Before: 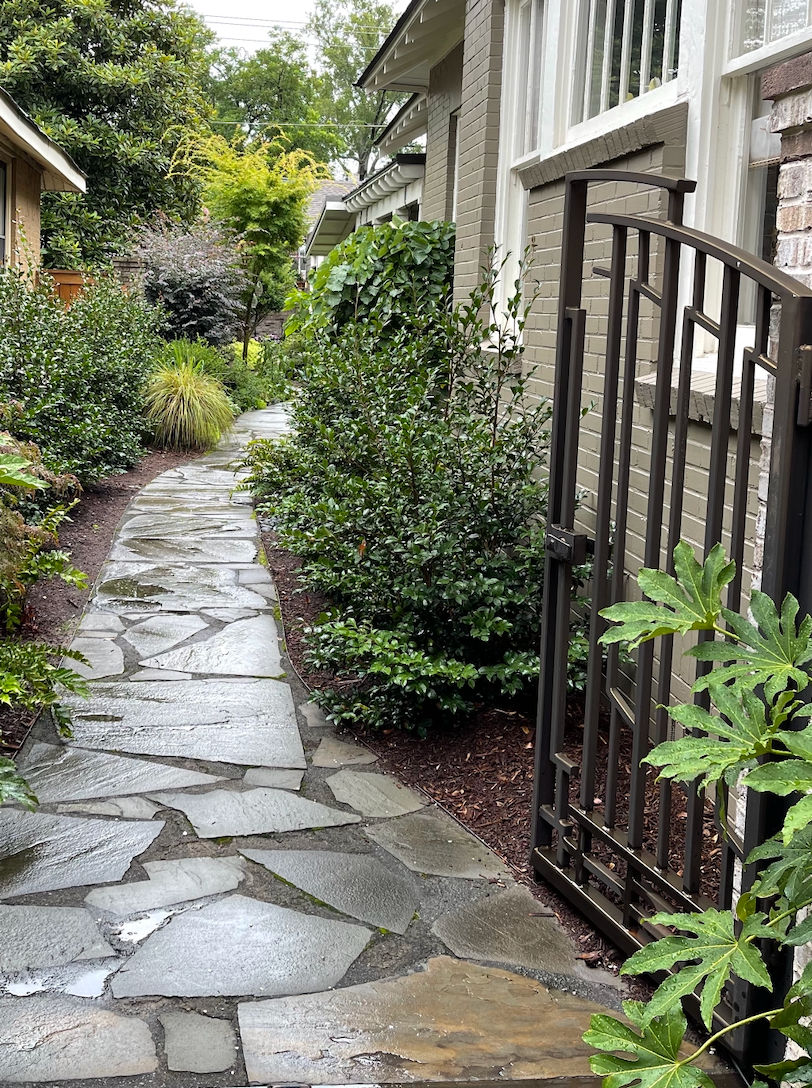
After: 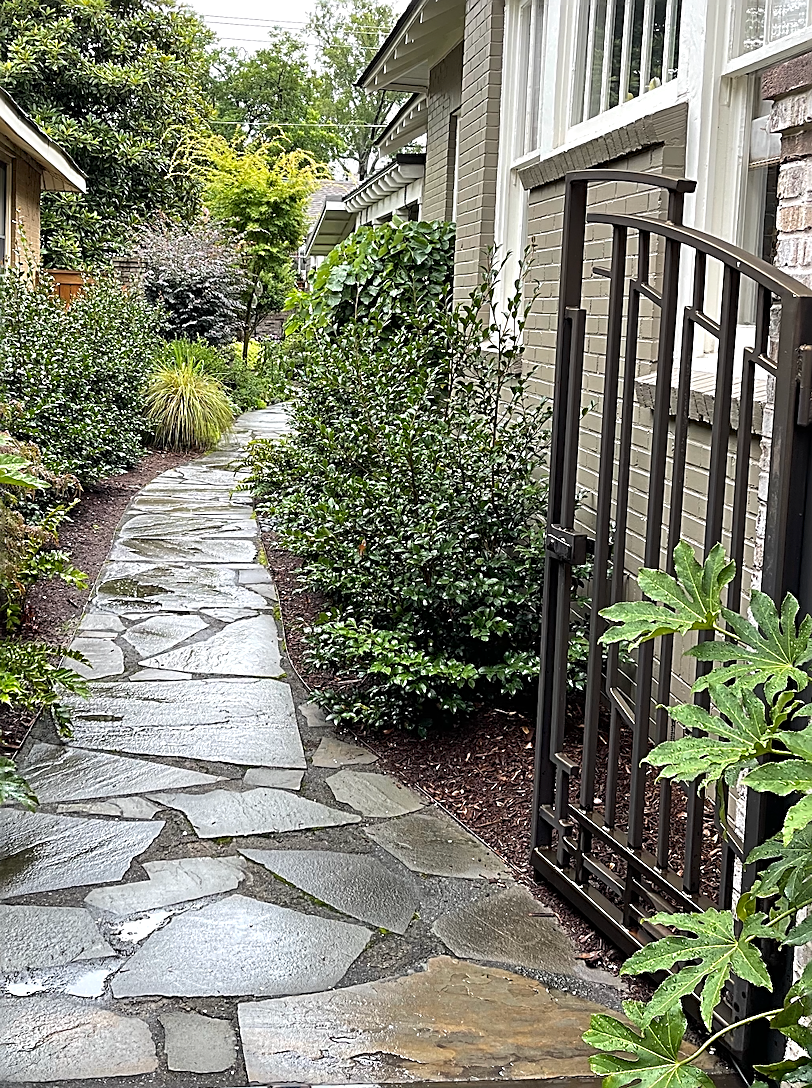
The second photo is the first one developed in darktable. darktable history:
sharpen: amount 1.002
exposure: exposure 0.152 EV, compensate highlight preservation false
